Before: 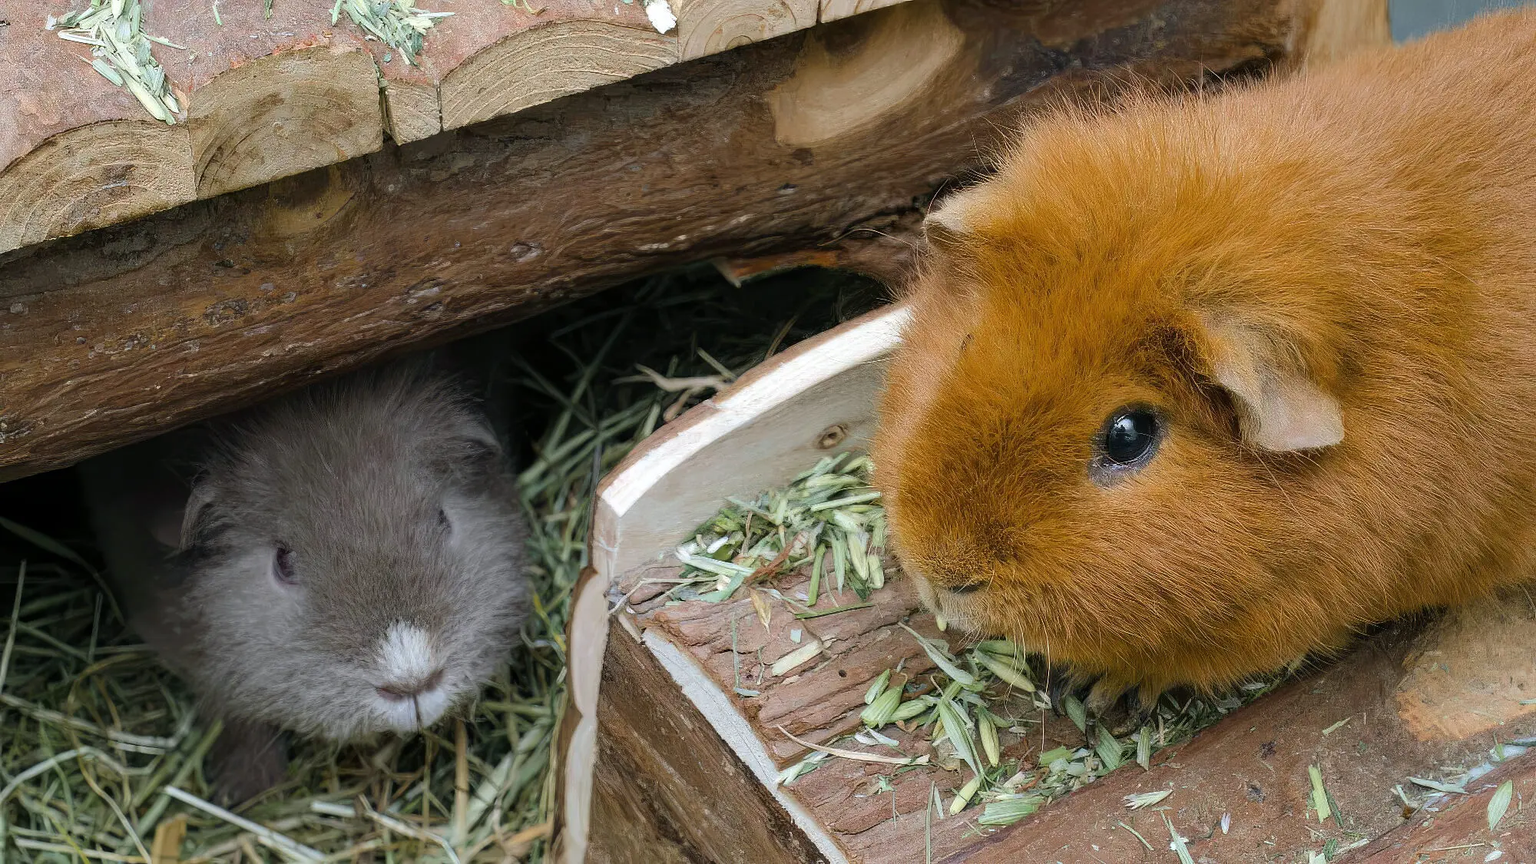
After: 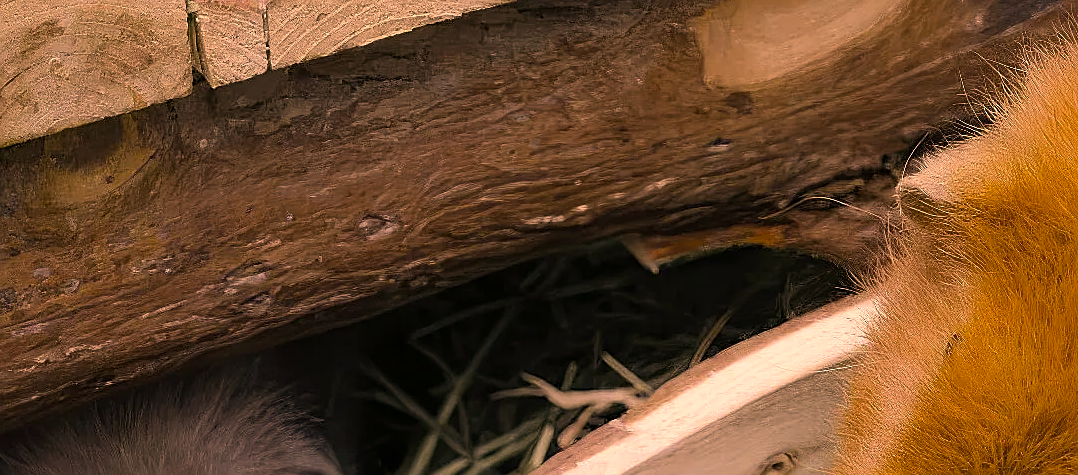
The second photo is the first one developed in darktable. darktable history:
sharpen: on, module defaults
crop: left 15.306%, top 9.065%, right 30.789%, bottom 48.638%
color correction: highlights a* 40, highlights b* 40, saturation 0.69
color balance: output saturation 120%
